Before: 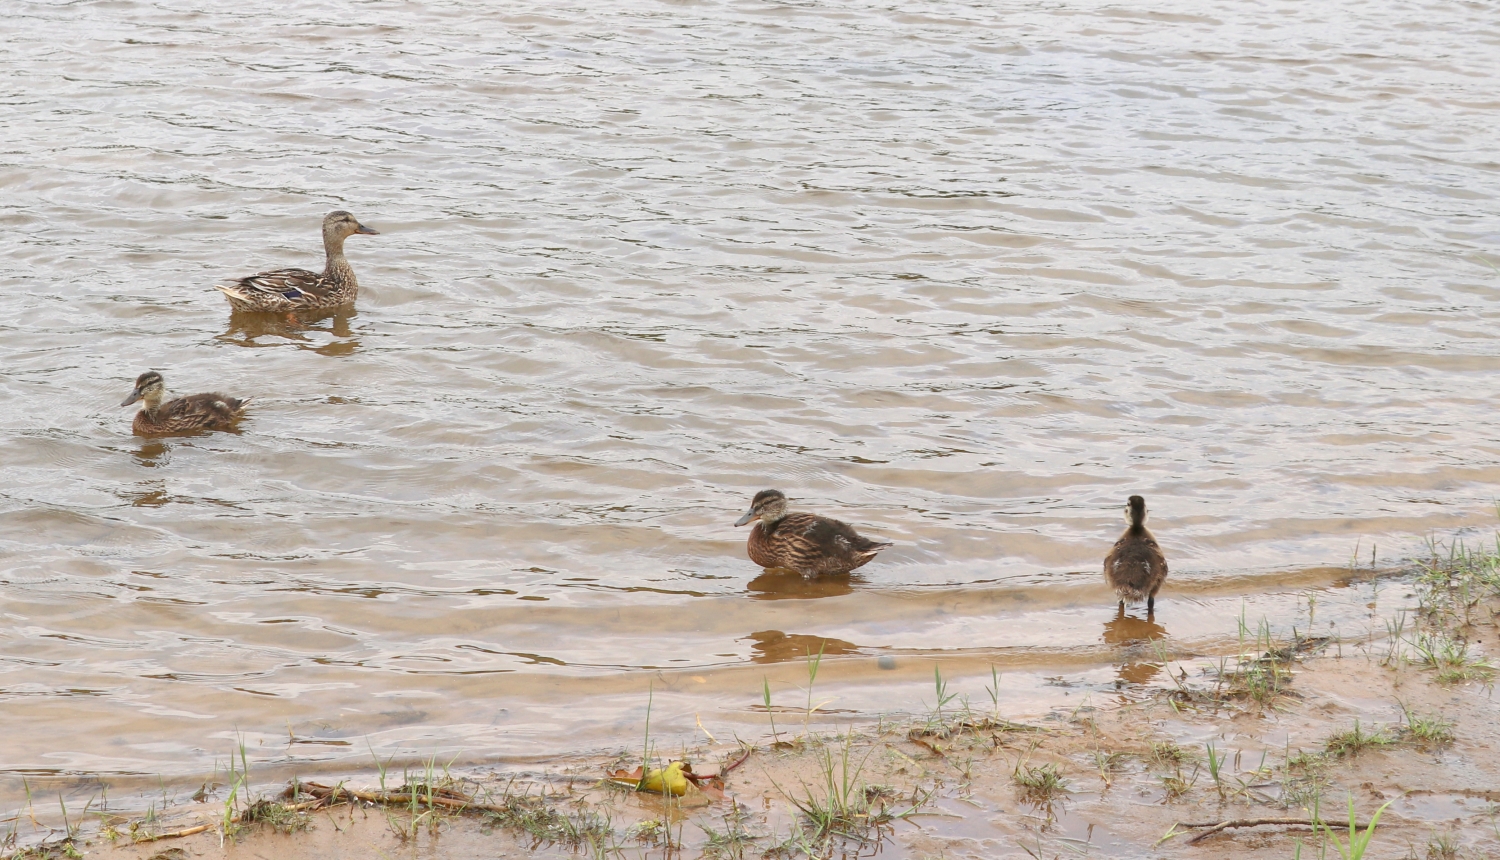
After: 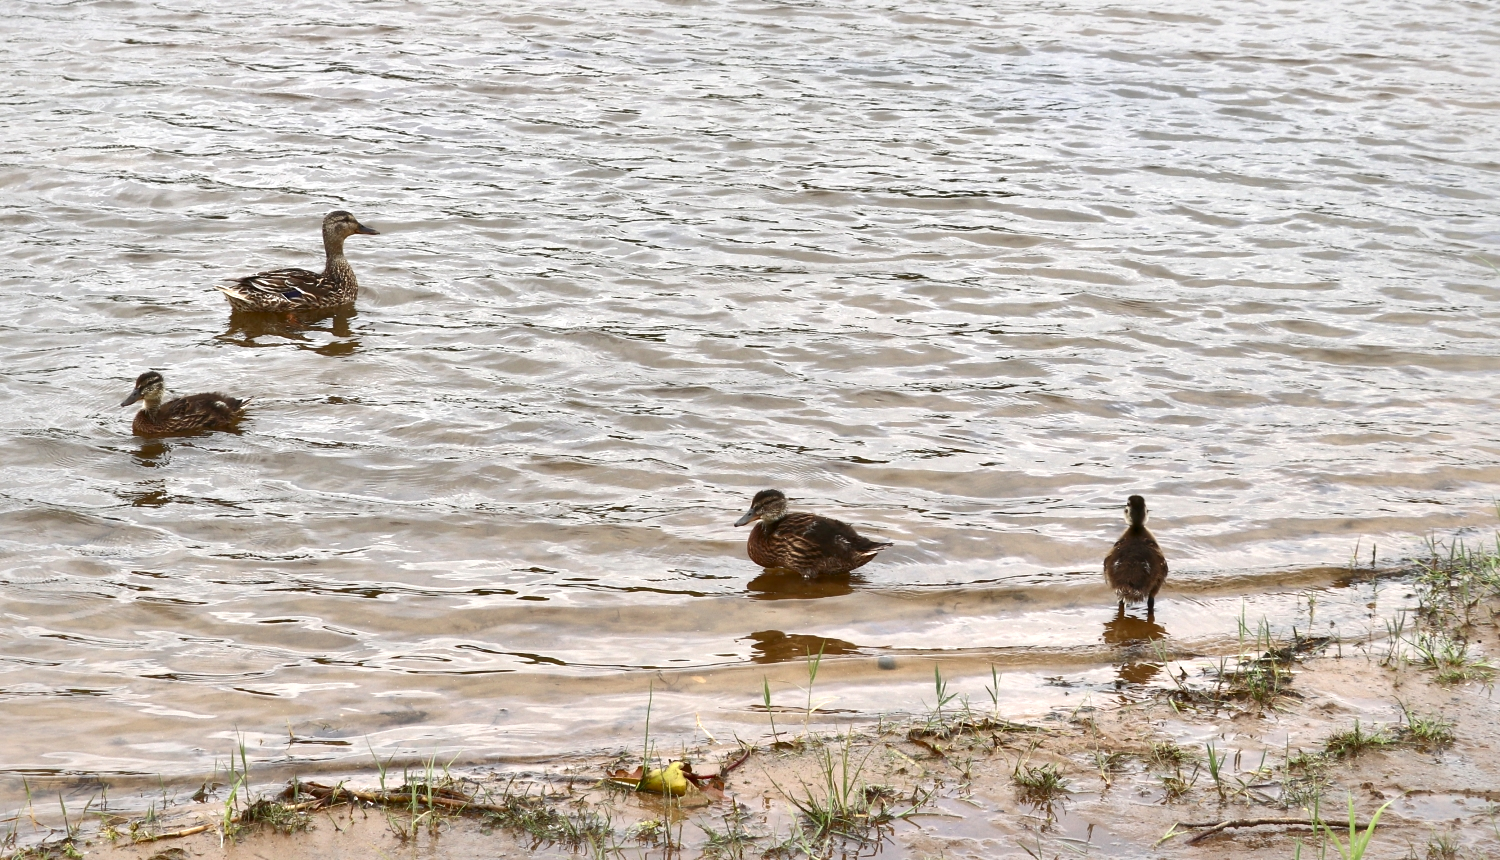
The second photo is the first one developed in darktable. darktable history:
local contrast: mode bilateral grid, contrast 45, coarseness 70, detail 215%, midtone range 0.2
